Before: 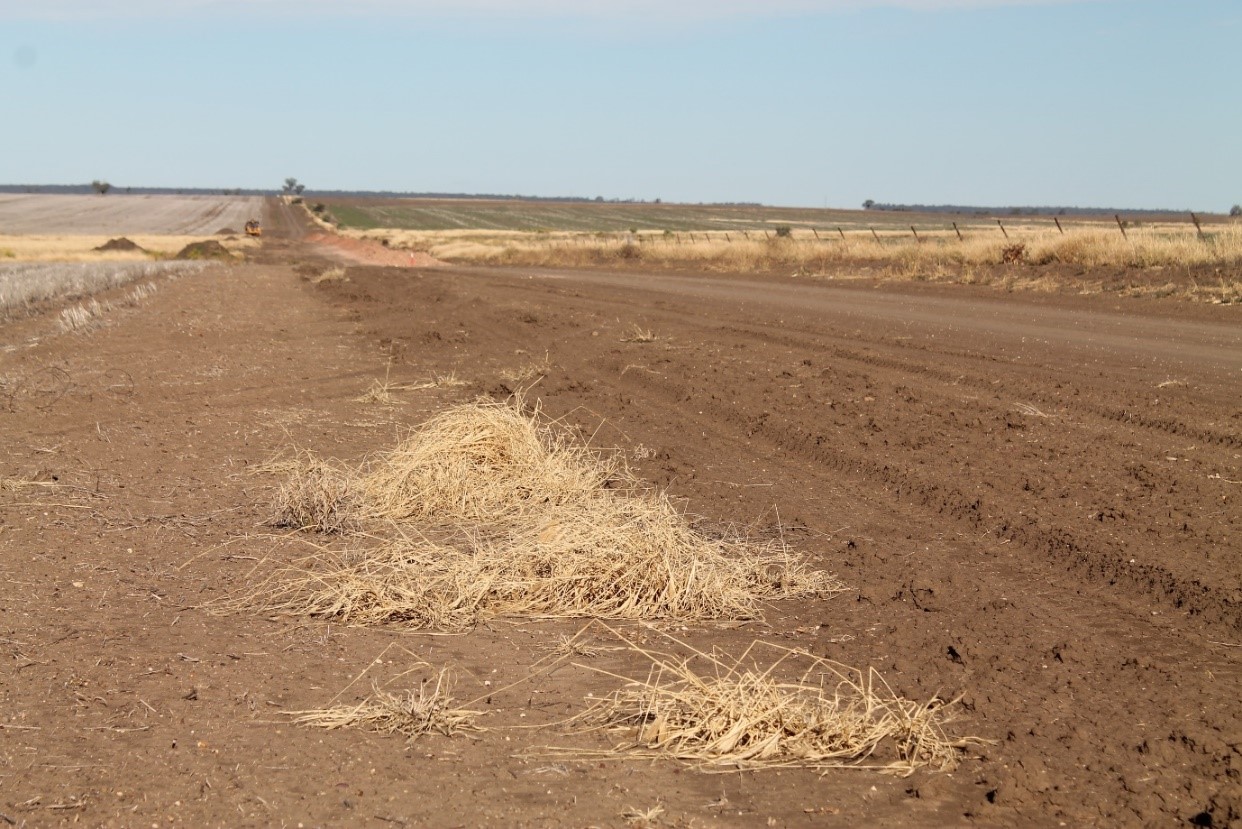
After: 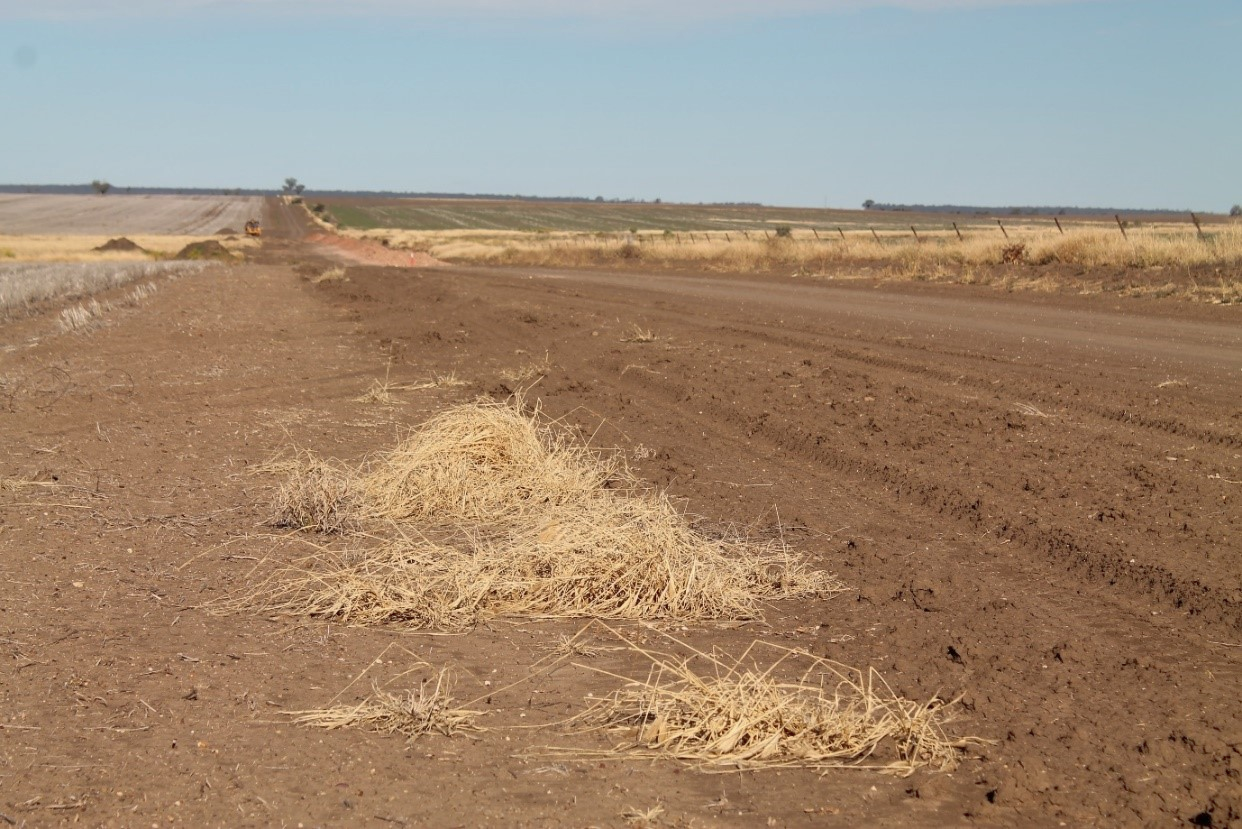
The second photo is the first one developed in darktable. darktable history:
shadows and highlights: on, module defaults
exposure: exposure 0 EV, compensate highlight preservation false
rgb levels: preserve colors max RGB
